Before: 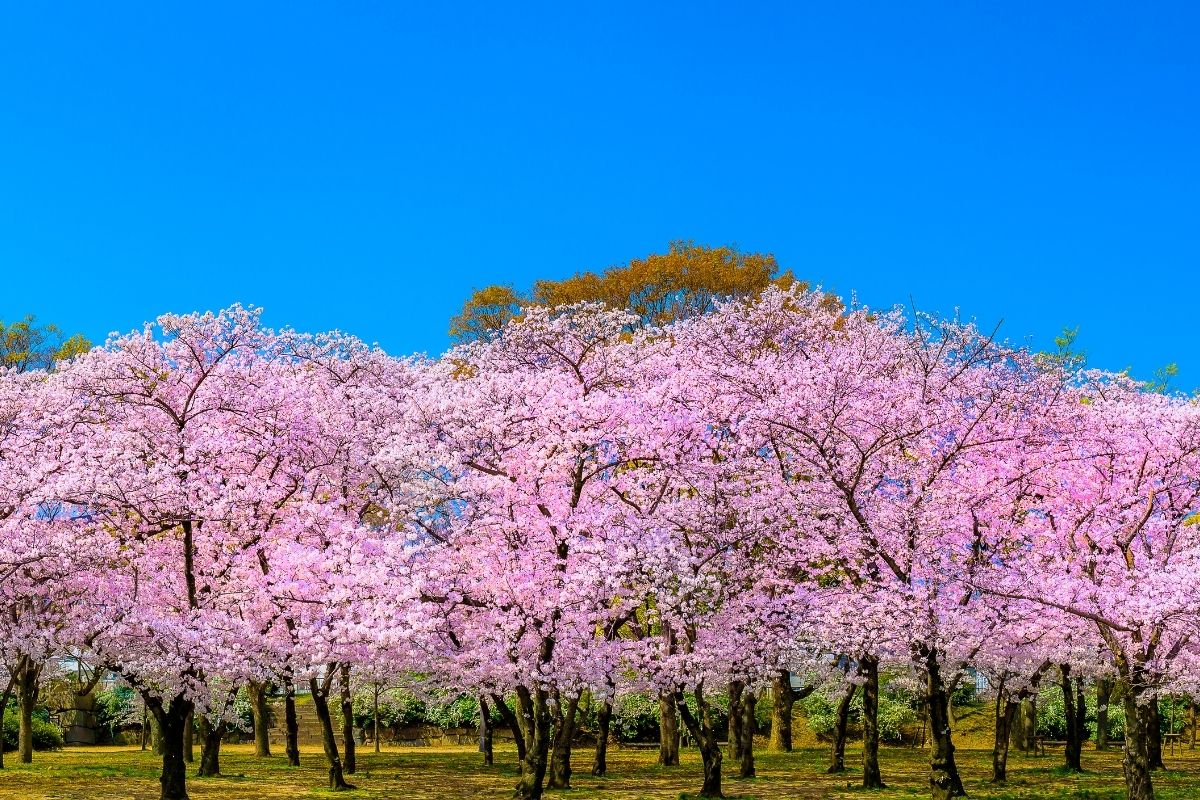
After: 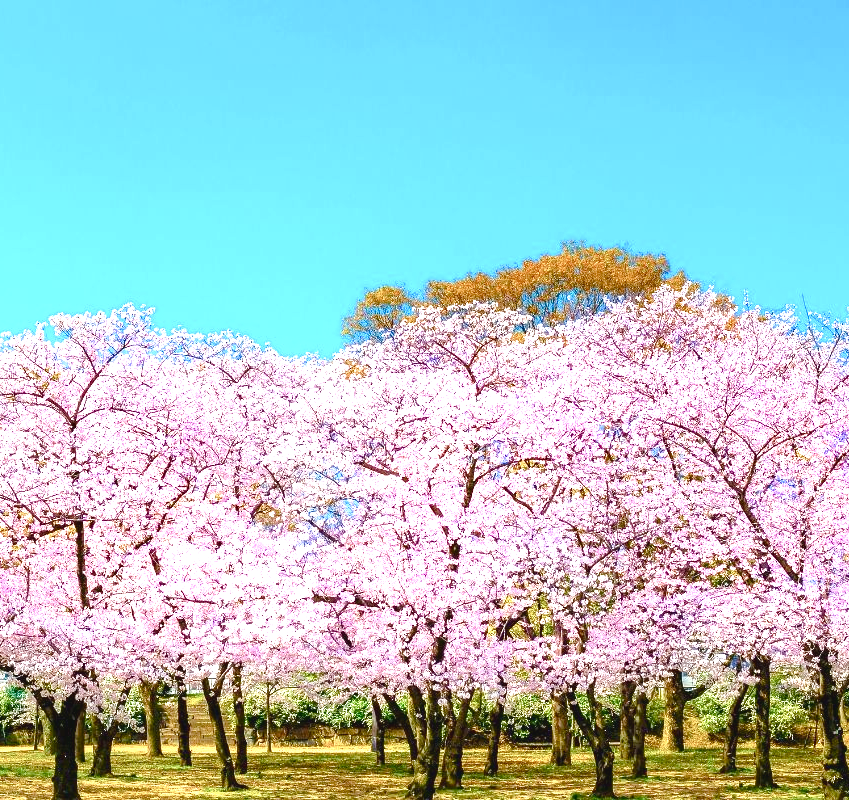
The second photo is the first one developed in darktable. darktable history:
crop and rotate: left 9.001%, right 20.198%
color balance rgb: perceptual saturation grading › global saturation 20%, perceptual saturation grading › highlights -49.96%, perceptual saturation grading › shadows 23.912%, global vibrance 20%
exposure: black level correction -0.002, exposure 1.349 EV, compensate highlight preservation false
